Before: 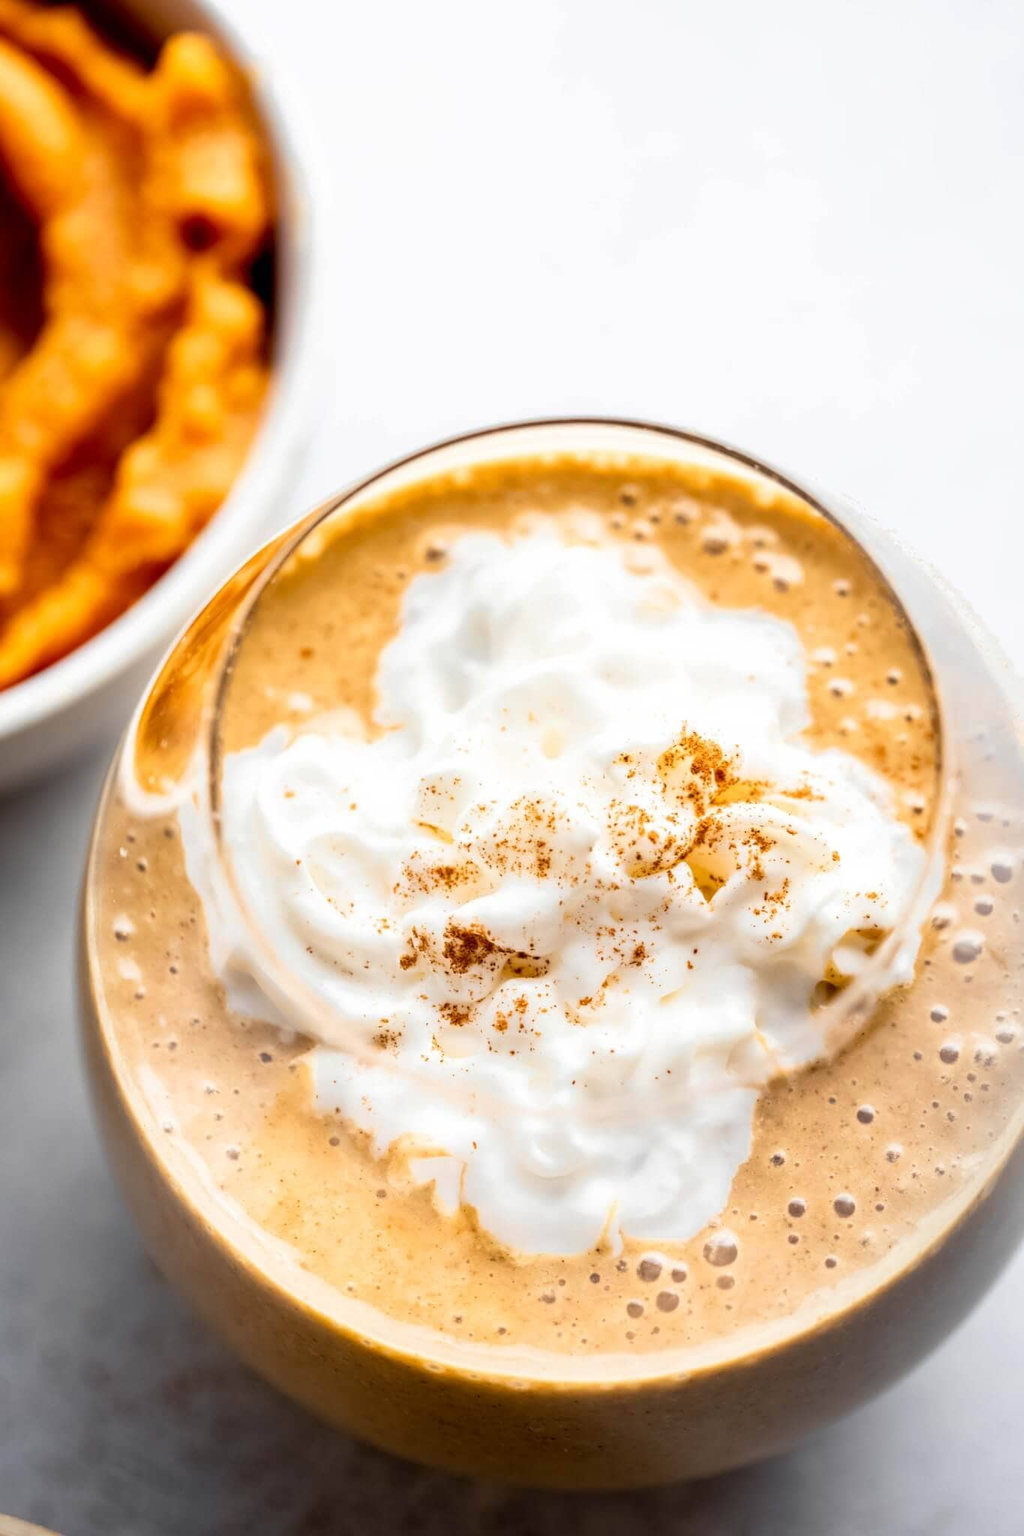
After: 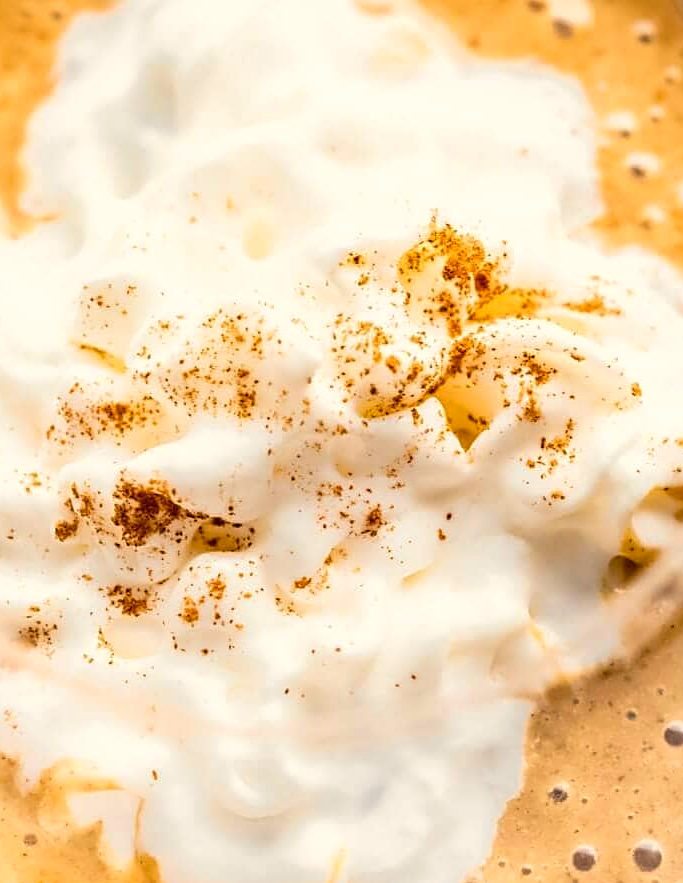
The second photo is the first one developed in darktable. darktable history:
sharpen: on, module defaults
color balance rgb: shadows lift › chroma 3.535%, shadows lift › hue 88.42°, highlights gain › chroma 3.098%, highlights gain › hue 75.61°, perceptual saturation grading › global saturation 0.502%, global vibrance 20%
crop: left 35.029%, top 36.762%, right 14.875%, bottom 20.105%
